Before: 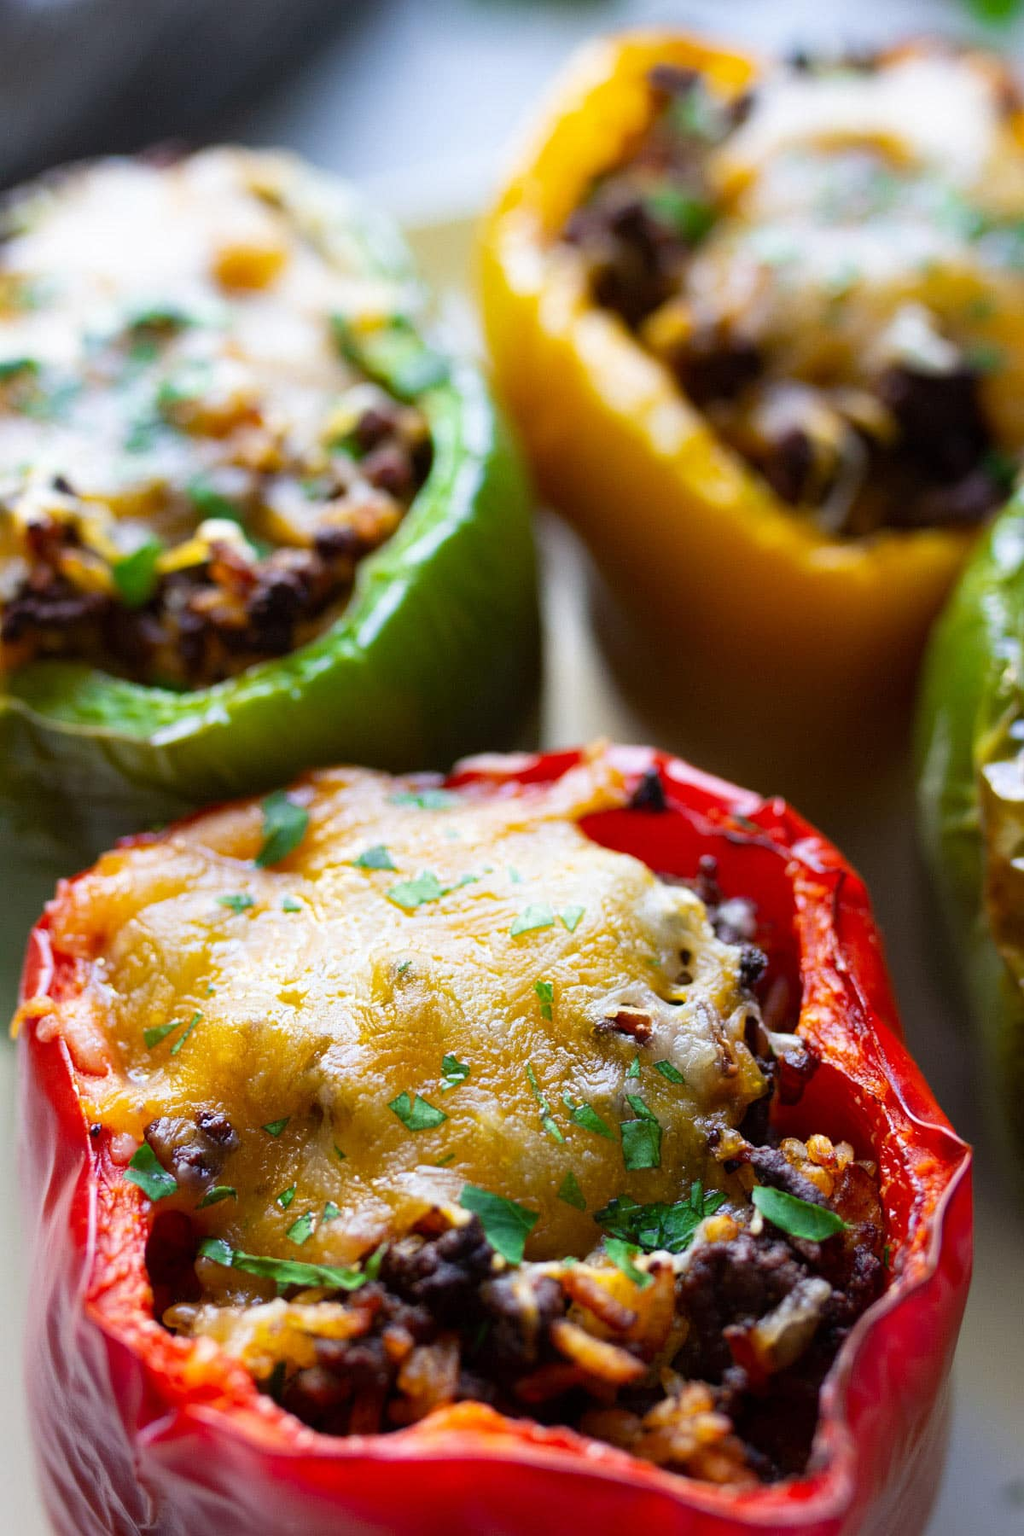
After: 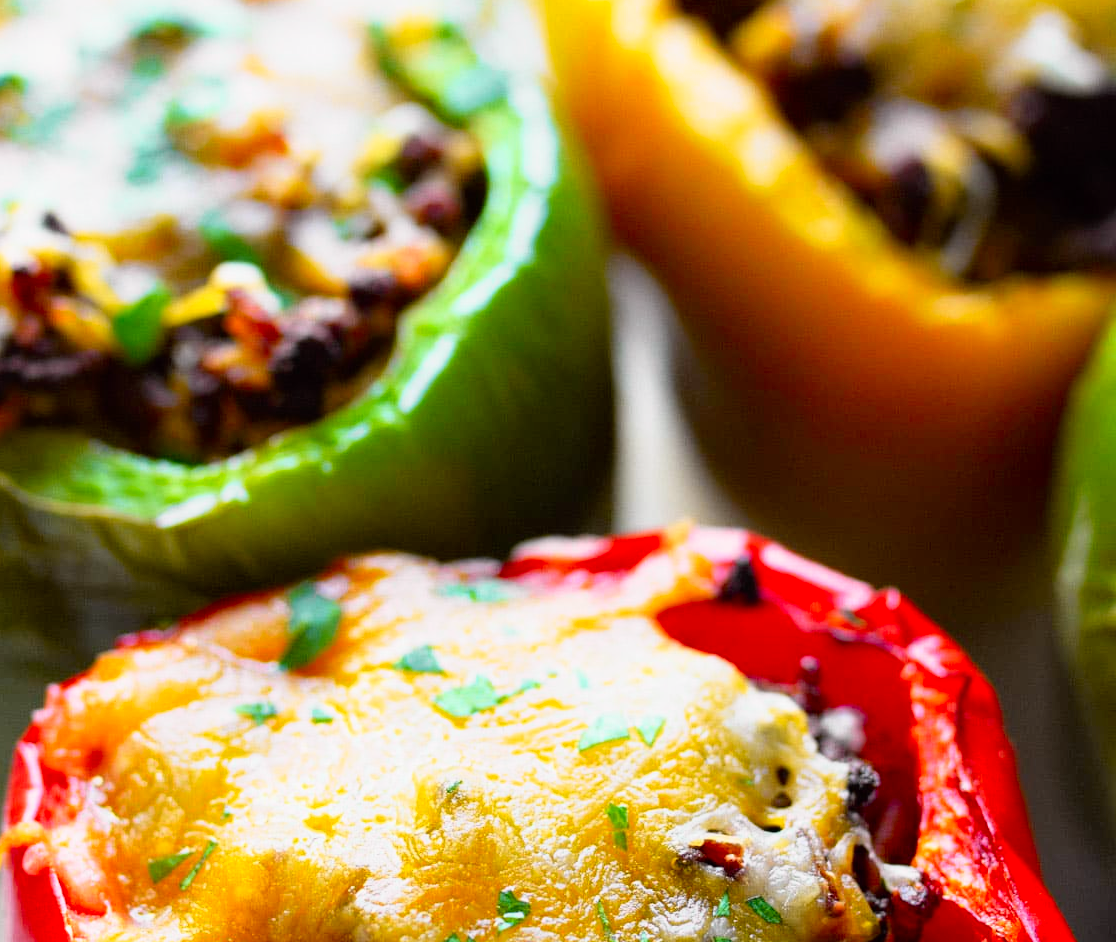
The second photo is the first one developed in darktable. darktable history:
tone curve: curves: ch0 [(0, 0) (0.062, 0.037) (0.142, 0.138) (0.359, 0.419) (0.469, 0.544) (0.634, 0.722) (0.839, 0.909) (0.998, 0.978)]; ch1 [(0, 0) (0.437, 0.408) (0.472, 0.47) (0.502, 0.503) (0.527, 0.523) (0.559, 0.573) (0.608, 0.665) (0.669, 0.748) (0.859, 0.899) (1, 1)]; ch2 [(0, 0) (0.33, 0.301) (0.421, 0.443) (0.473, 0.498) (0.502, 0.5) (0.535, 0.531) (0.575, 0.603) (0.608, 0.667) (1, 1)], color space Lab, independent channels, preserve colors none
crop: left 1.744%, top 19.225%, right 5.069%, bottom 28.357%
